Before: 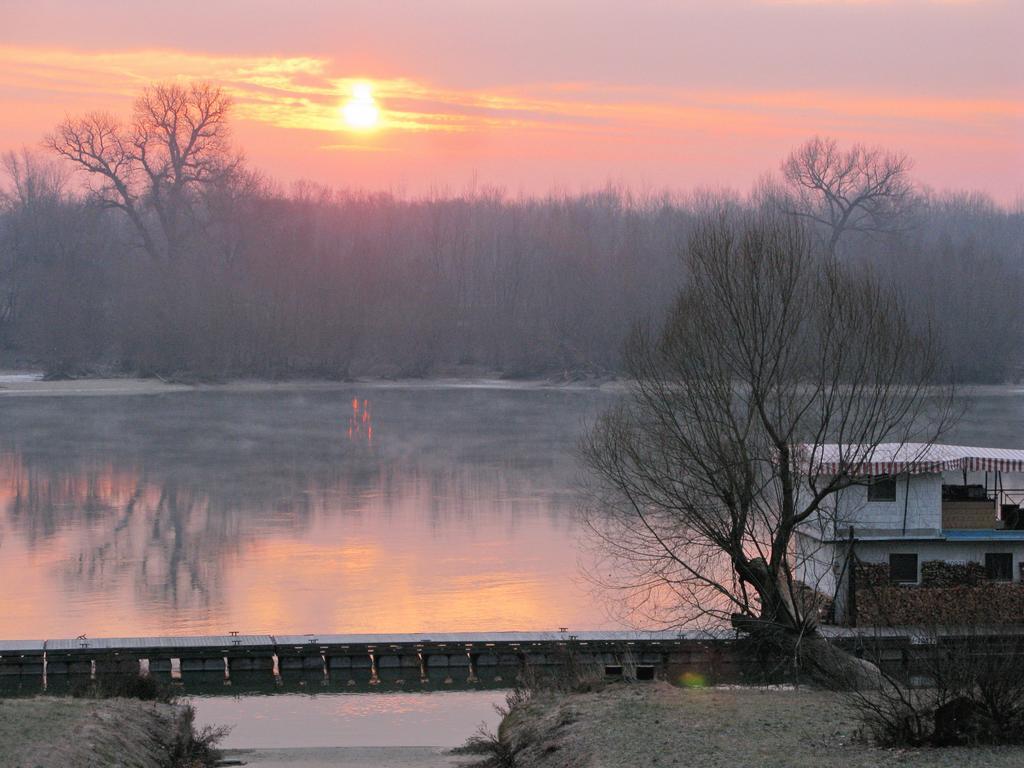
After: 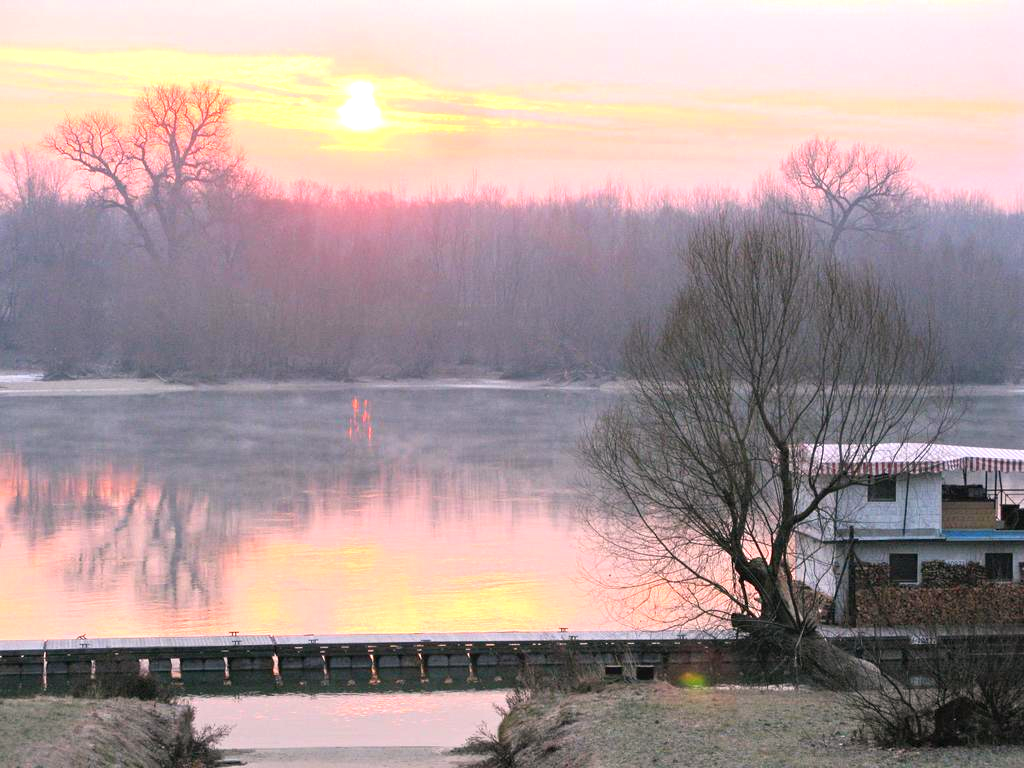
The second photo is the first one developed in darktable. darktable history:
color correction: highlights a* 3.22, highlights b* 1.93, saturation 1.19
exposure: exposure 0.999 EV, compensate highlight preservation false
